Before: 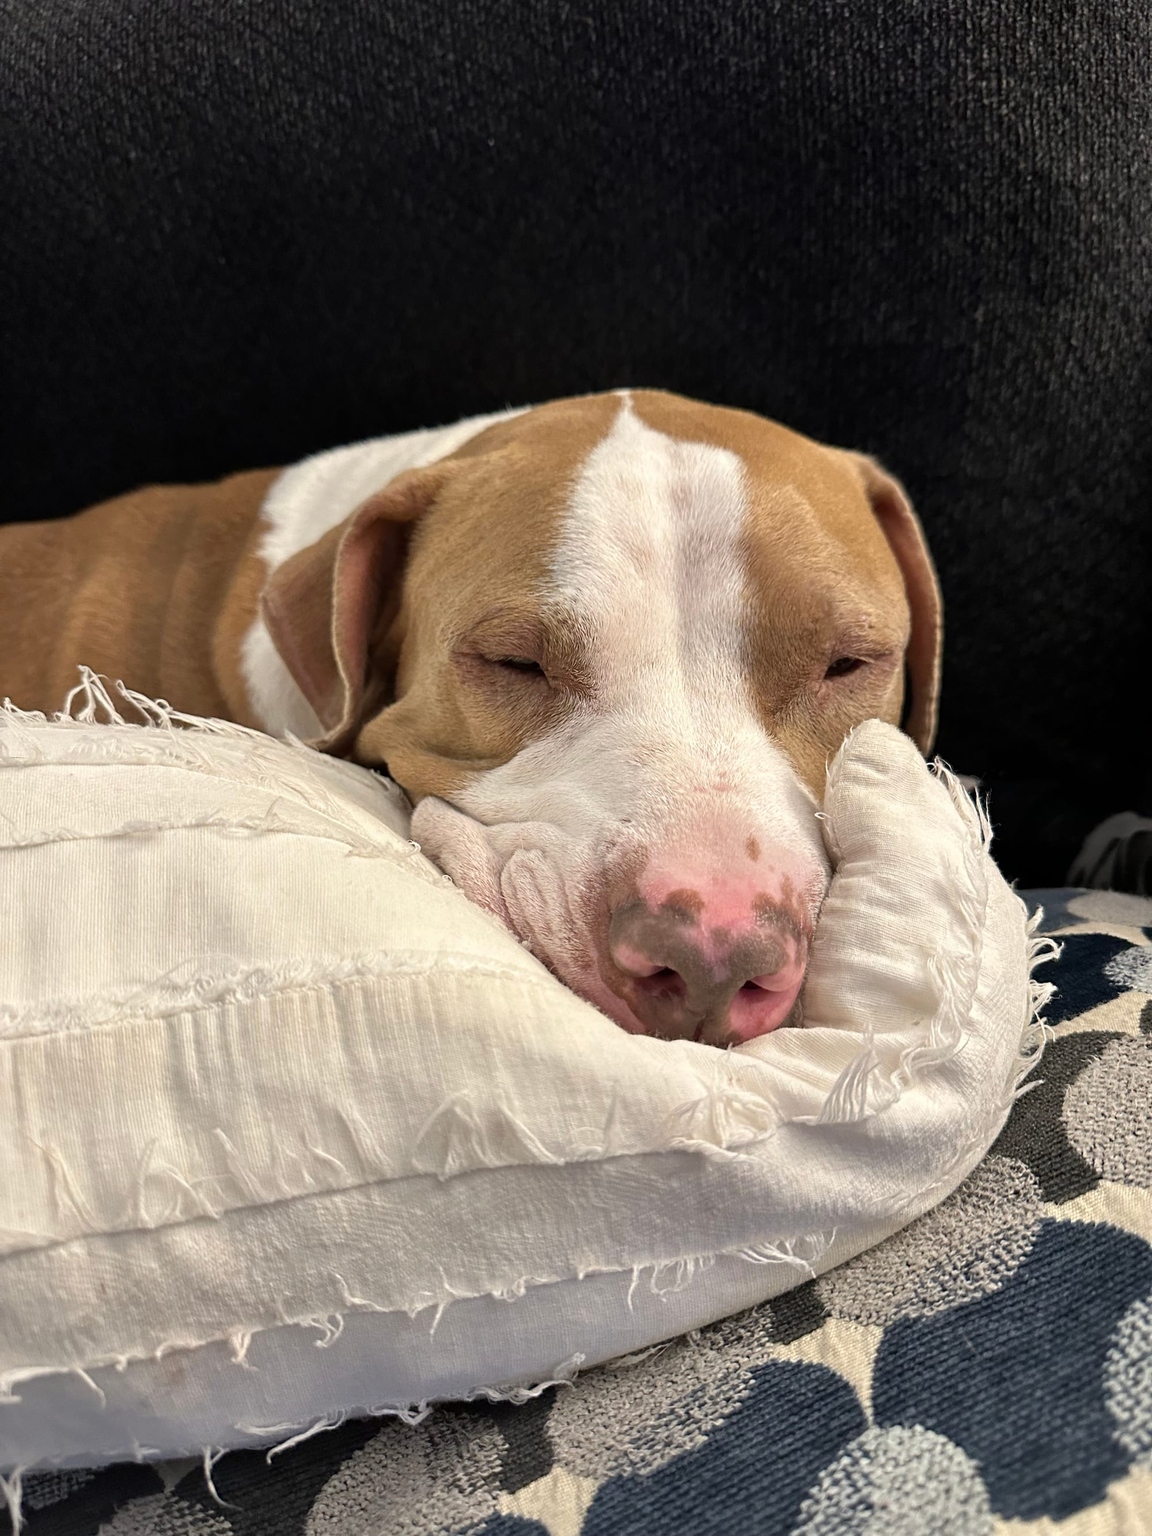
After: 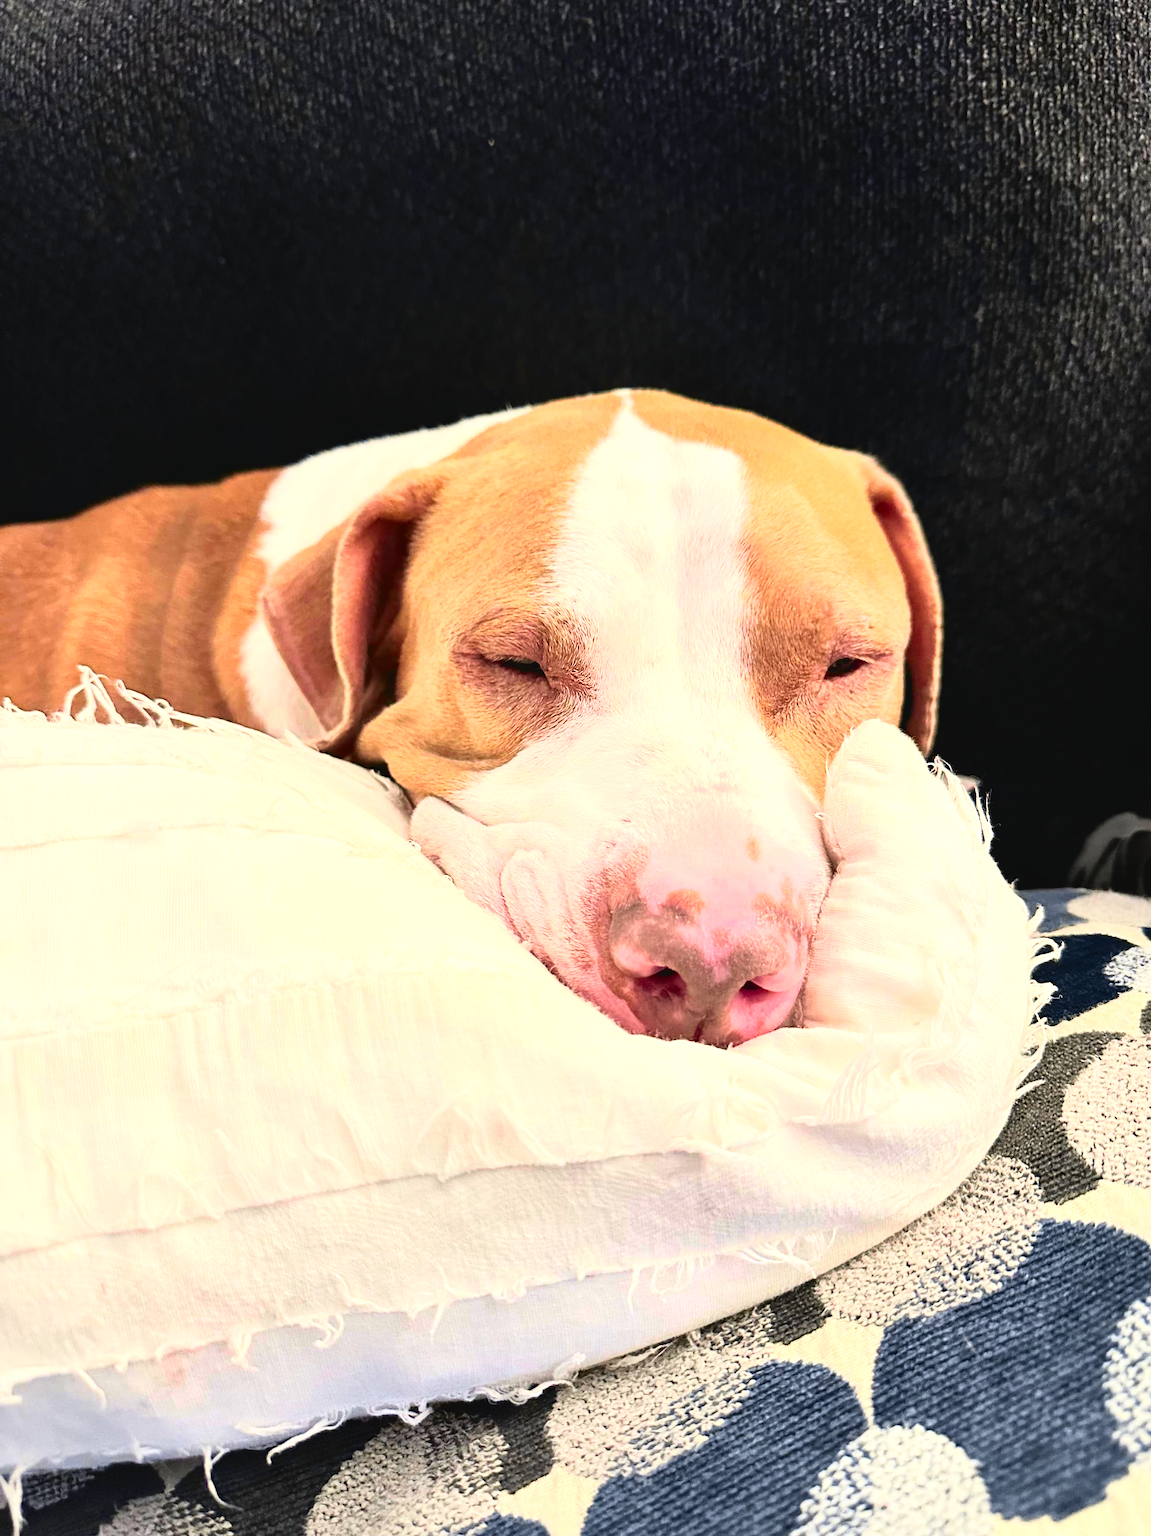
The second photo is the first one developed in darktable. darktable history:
tone curve: curves: ch0 [(0, 0.036) (0.119, 0.115) (0.466, 0.498) (0.715, 0.767) (0.817, 0.865) (1, 0.998)]; ch1 [(0, 0) (0.377, 0.416) (0.44, 0.461) (0.487, 0.49) (0.514, 0.517) (0.536, 0.577) (0.66, 0.724) (1, 1)]; ch2 [(0, 0) (0.38, 0.405) (0.463, 0.443) (0.492, 0.486) (0.526, 0.541) (0.578, 0.598) (0.653, 0.698) (1, 1)], color space Lab, independent channels, preserve colors none
exposure: black level correction 0, exposure 0.7 EV, compensate exposure bias true, compensate highlight preservation false
base curve: curves: ch0 [(0, 0) (0.005, 0.002) (0.193, 0.295) (0.399, 0.664) (0.75, 0.928) (1, 1)]
